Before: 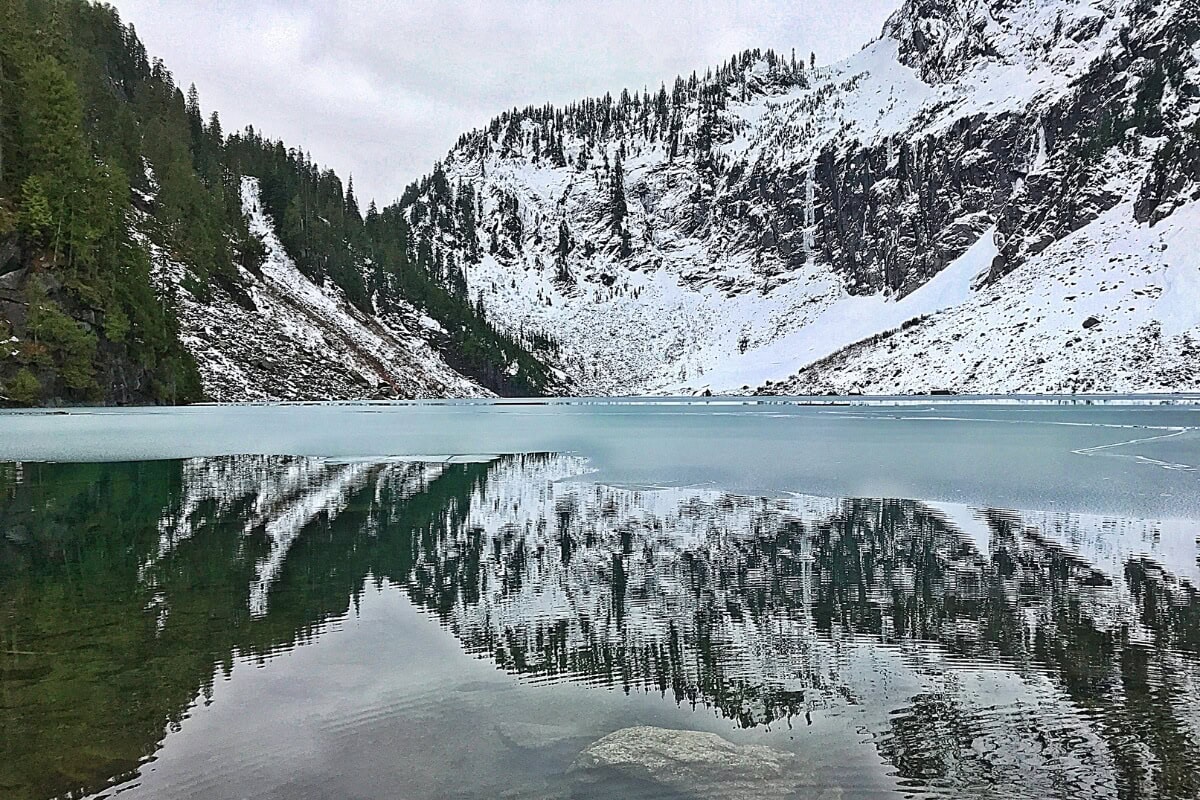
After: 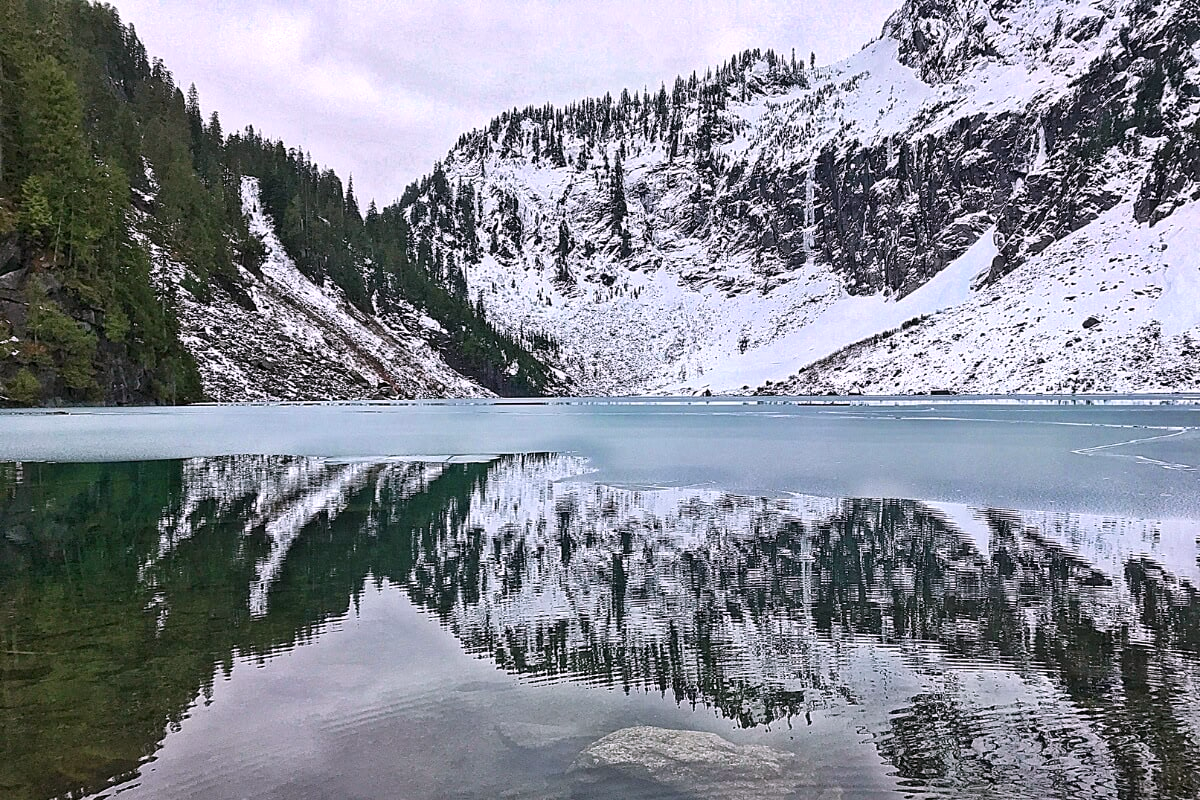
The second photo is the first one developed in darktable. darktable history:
local contrast: highlights 100%, shadows 100%, detail 120%, midtone range 0.2
white balance: red 1.05, blue 1.072
